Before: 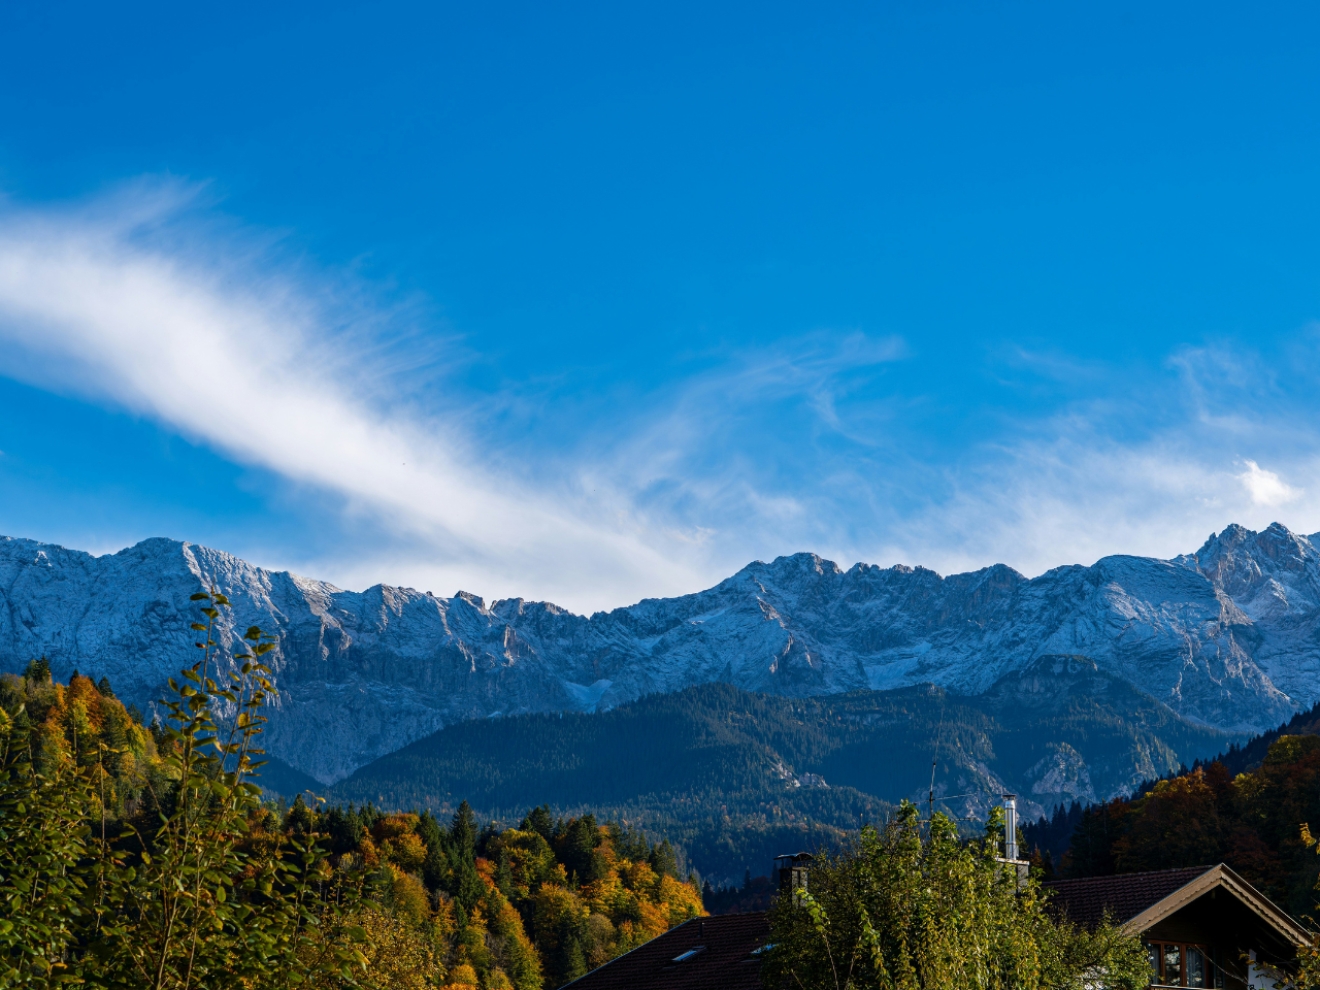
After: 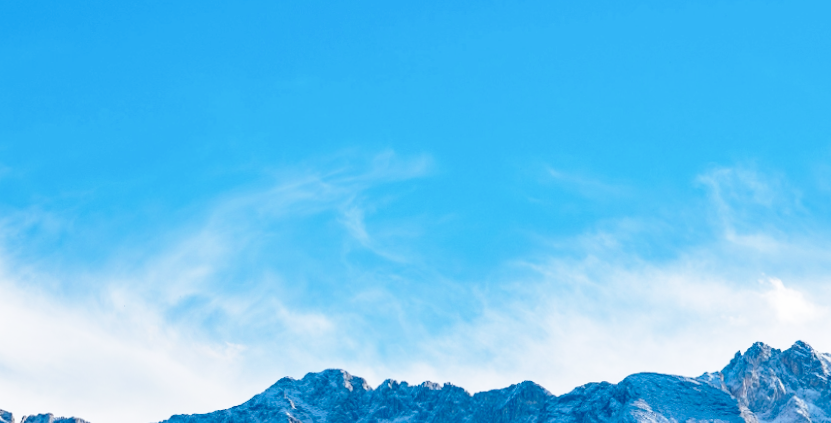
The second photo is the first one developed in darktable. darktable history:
crop: left 36.005%, top 18.293%, right 0.31%, bottom 38.444%
rotate and perspective: rotation 0.174°, lens shift (vertical) 0.013, lens shift (horizontal) 0.019, shear 0.001, automatic cropping original format, crop left 0.007, crop right 0.991, crop top 0.016, crop bottom 0.997
base curve: curves: ch0 [(0, 0) (0.028, 0.03) (0.121, 0.232) (0.46, 0.748) (0.859, 0.968) (1, 1)], preserve colors none
